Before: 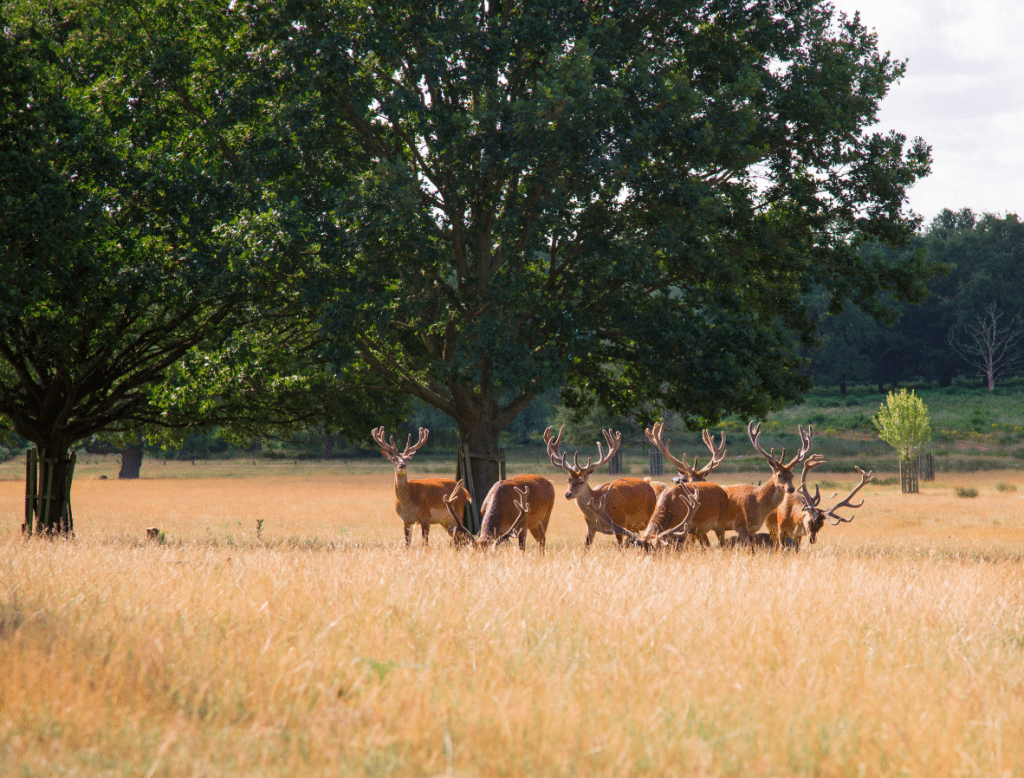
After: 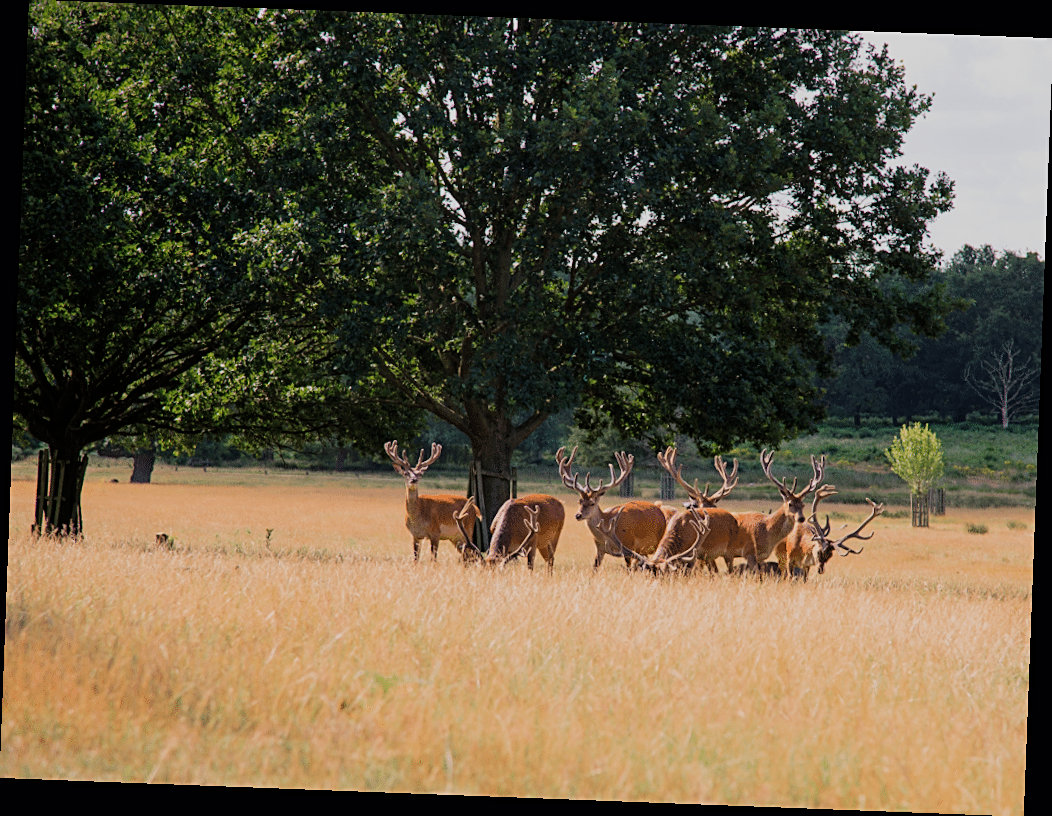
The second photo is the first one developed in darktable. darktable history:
sharpen: on, module defaults
filmic rgb: black relative exposure -7.65 EV, white relative exposure 4.56 EV, hardness 3.61, color science v6 (2022)
rotate and perspective: rotation 2.17°, automatic cropping off
